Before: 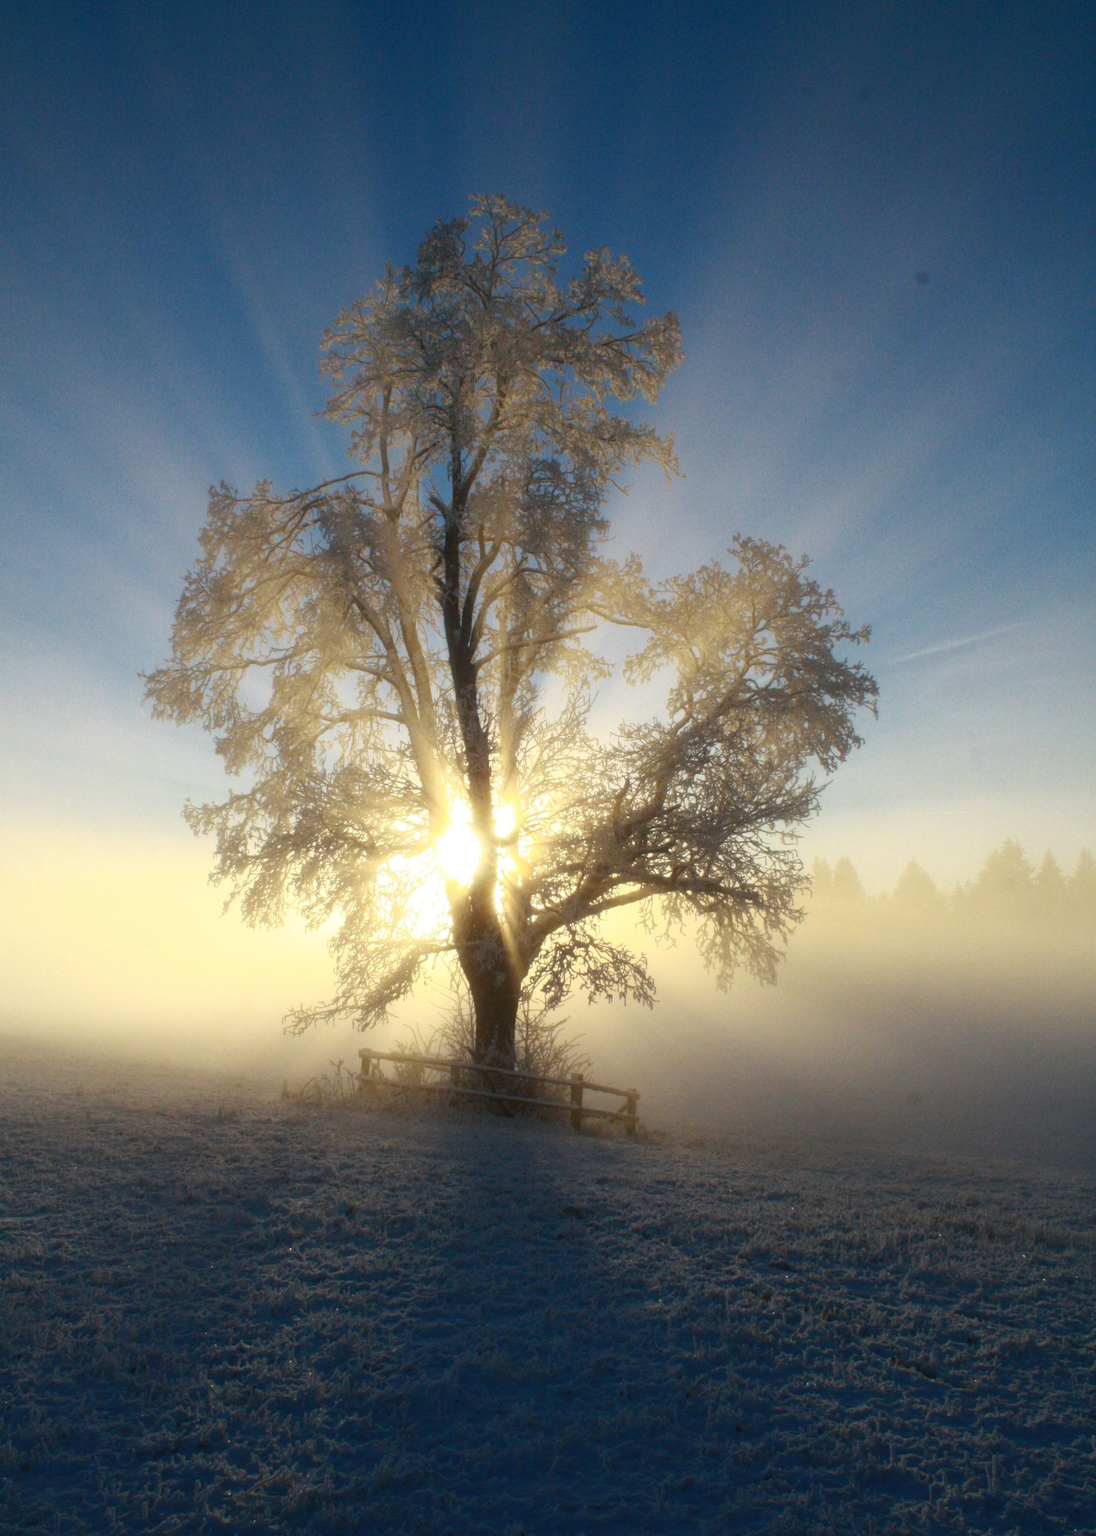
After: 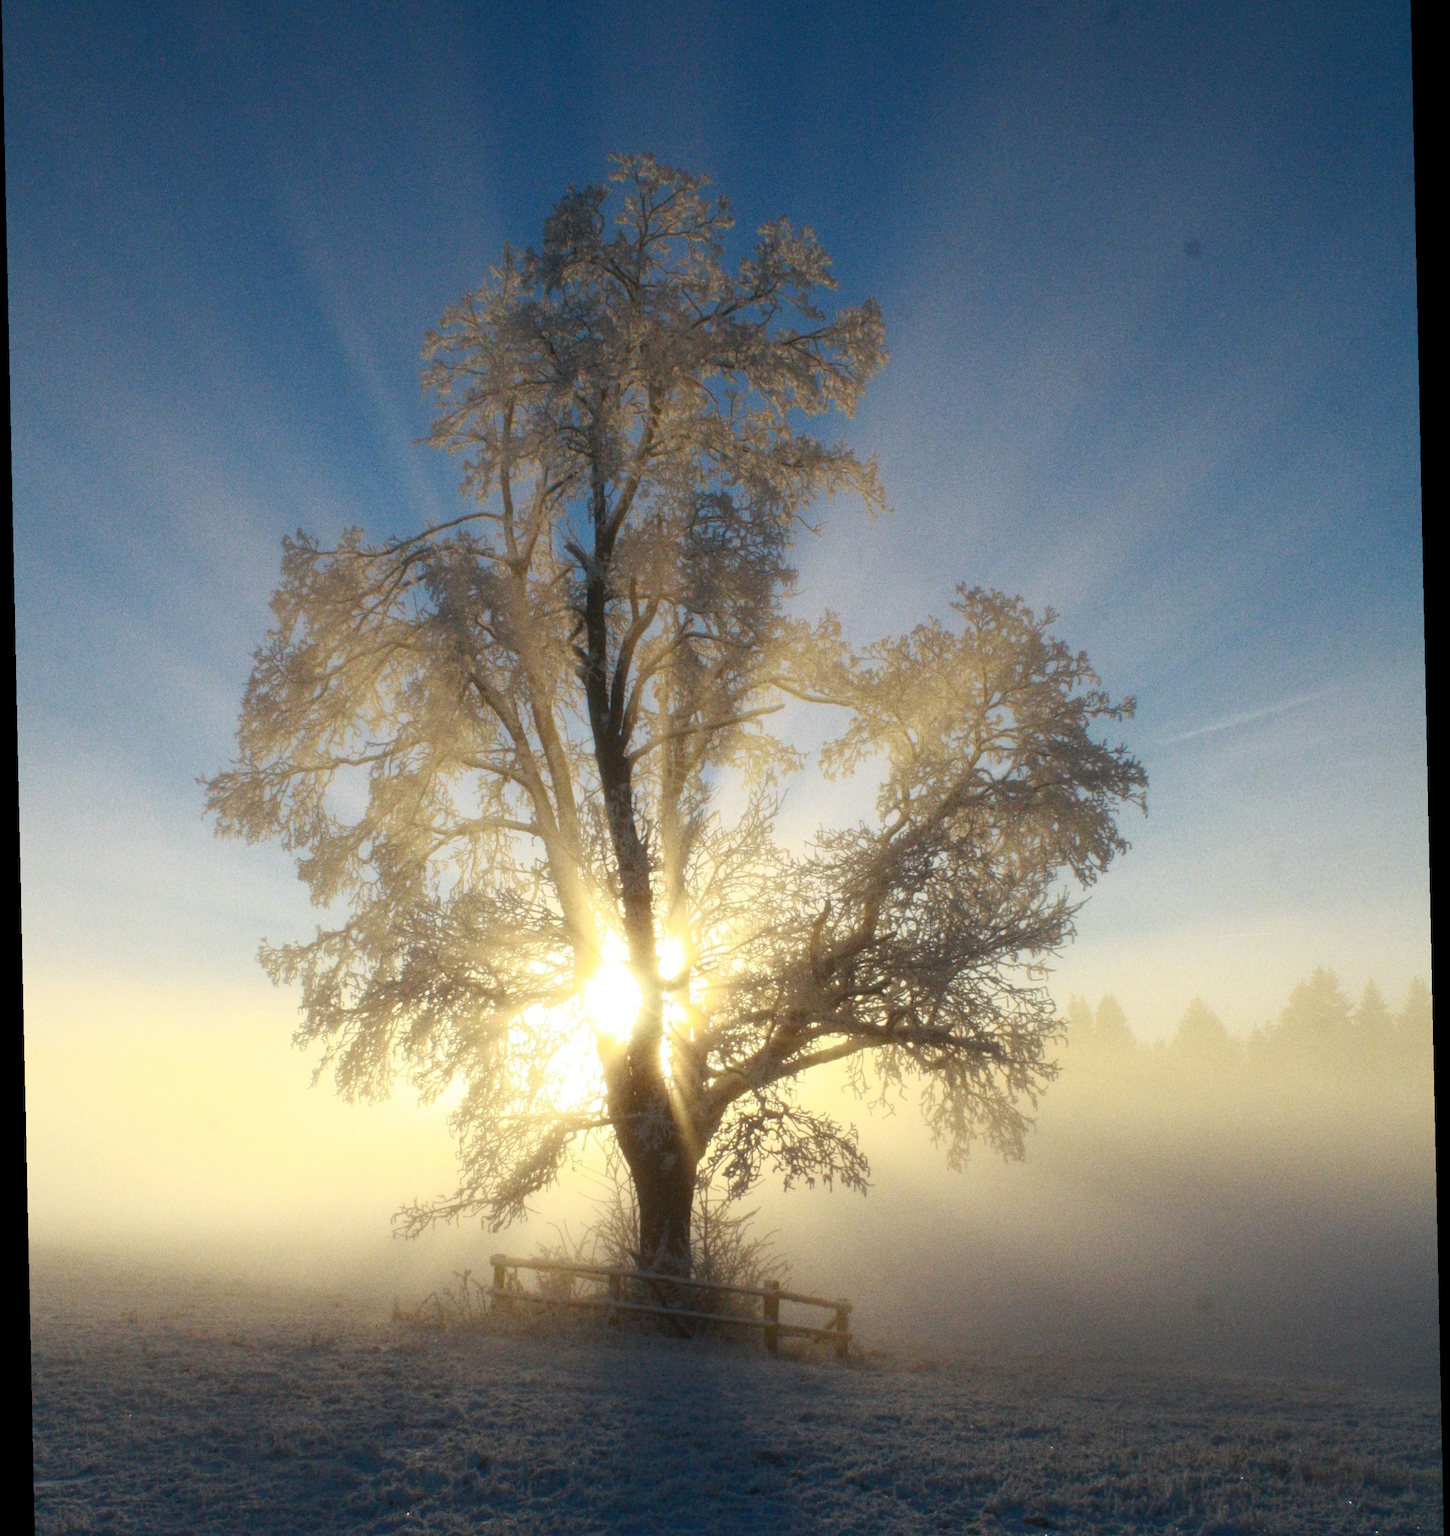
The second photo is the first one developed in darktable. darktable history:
crop: top 5.667%, bottom 17.637%
shadows and highlights: radius 331.84, shadows 53.55, highlights -100, compress 94.63%, highlights color adjustment 73.23%, soften with gaussian
grain: coarseness 0.09 ISO
rotate and perspective: rotation -1.24°, automatic cropping off
